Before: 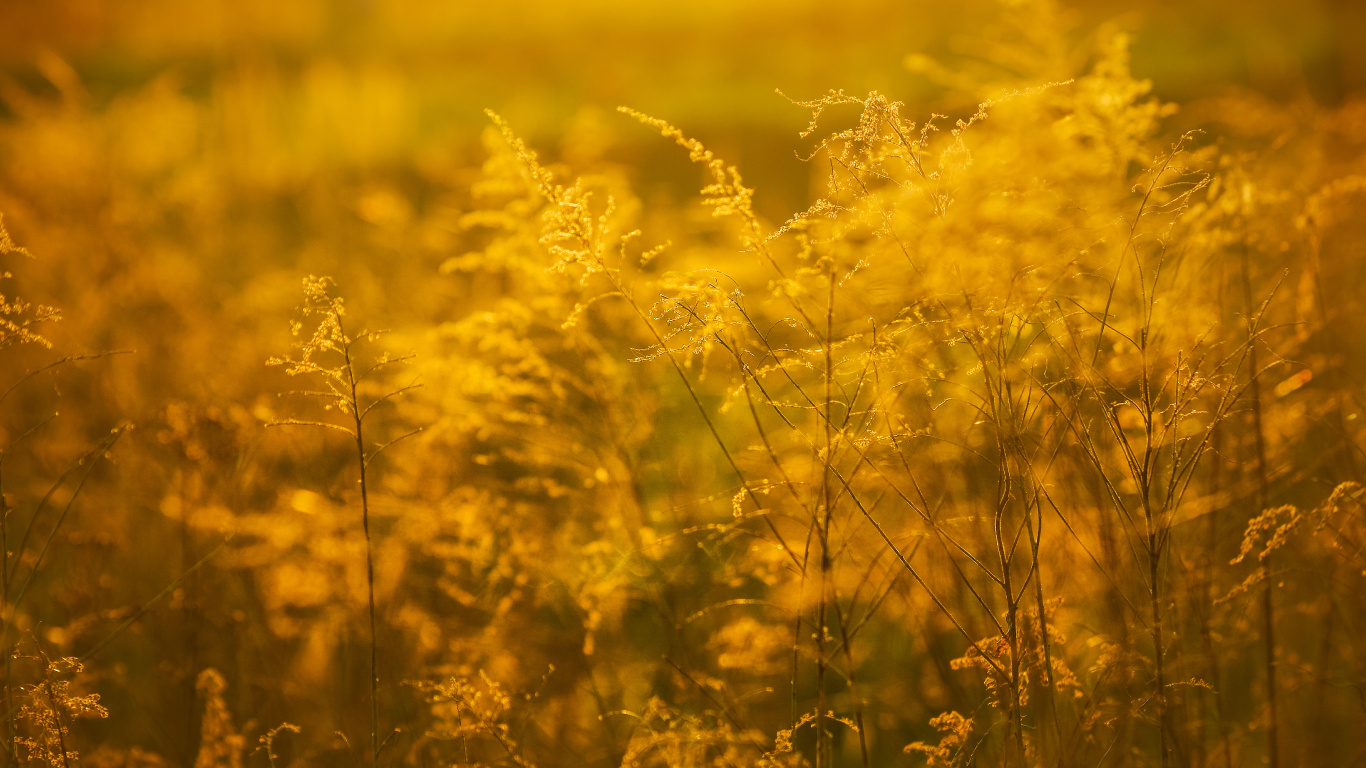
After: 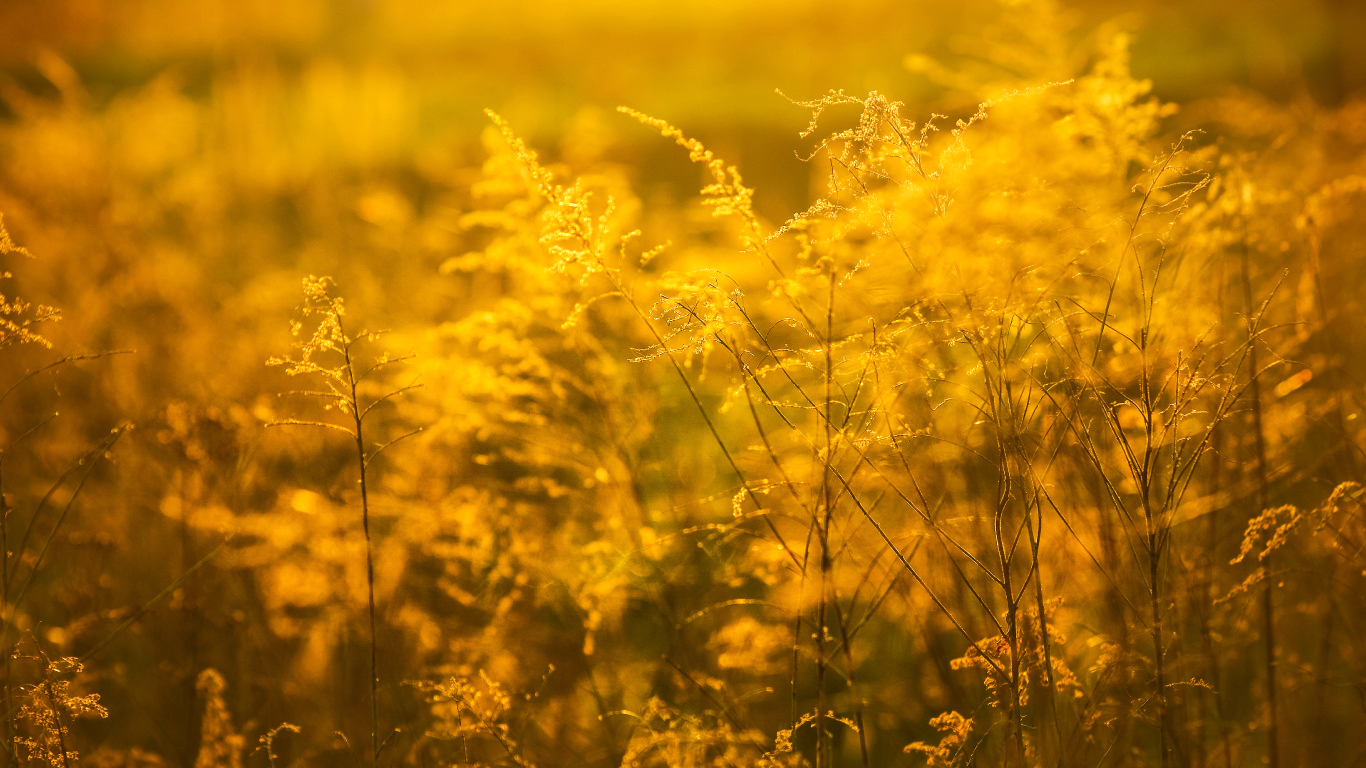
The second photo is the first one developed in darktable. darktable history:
tone equalizer: -8 EV -0.437 EV, -7 EV -0.372 EV, -6 EV -0.311 EV, -5 EV -0.196 EV, -3 EV 0.253 EV, -2 EV 0.304 EV, -1 EV 0.365 EV, +0 EV 0.442 EV, edges refinement/feathering 500, mask exposure compensation -1.57 EV, preserve details no
